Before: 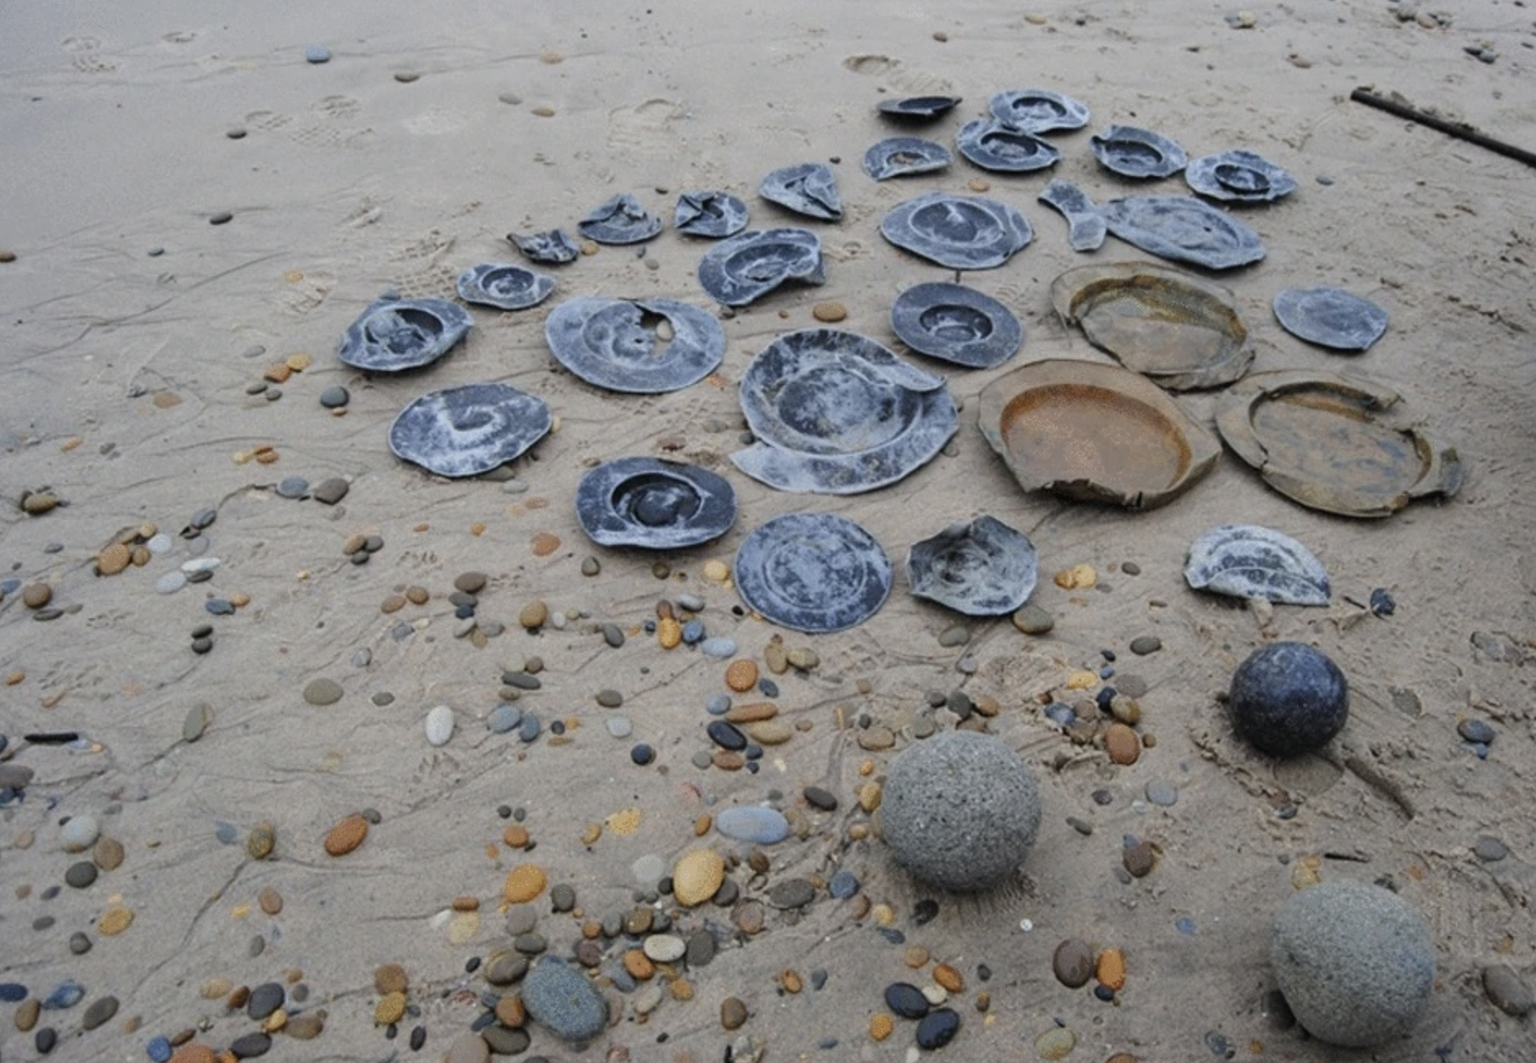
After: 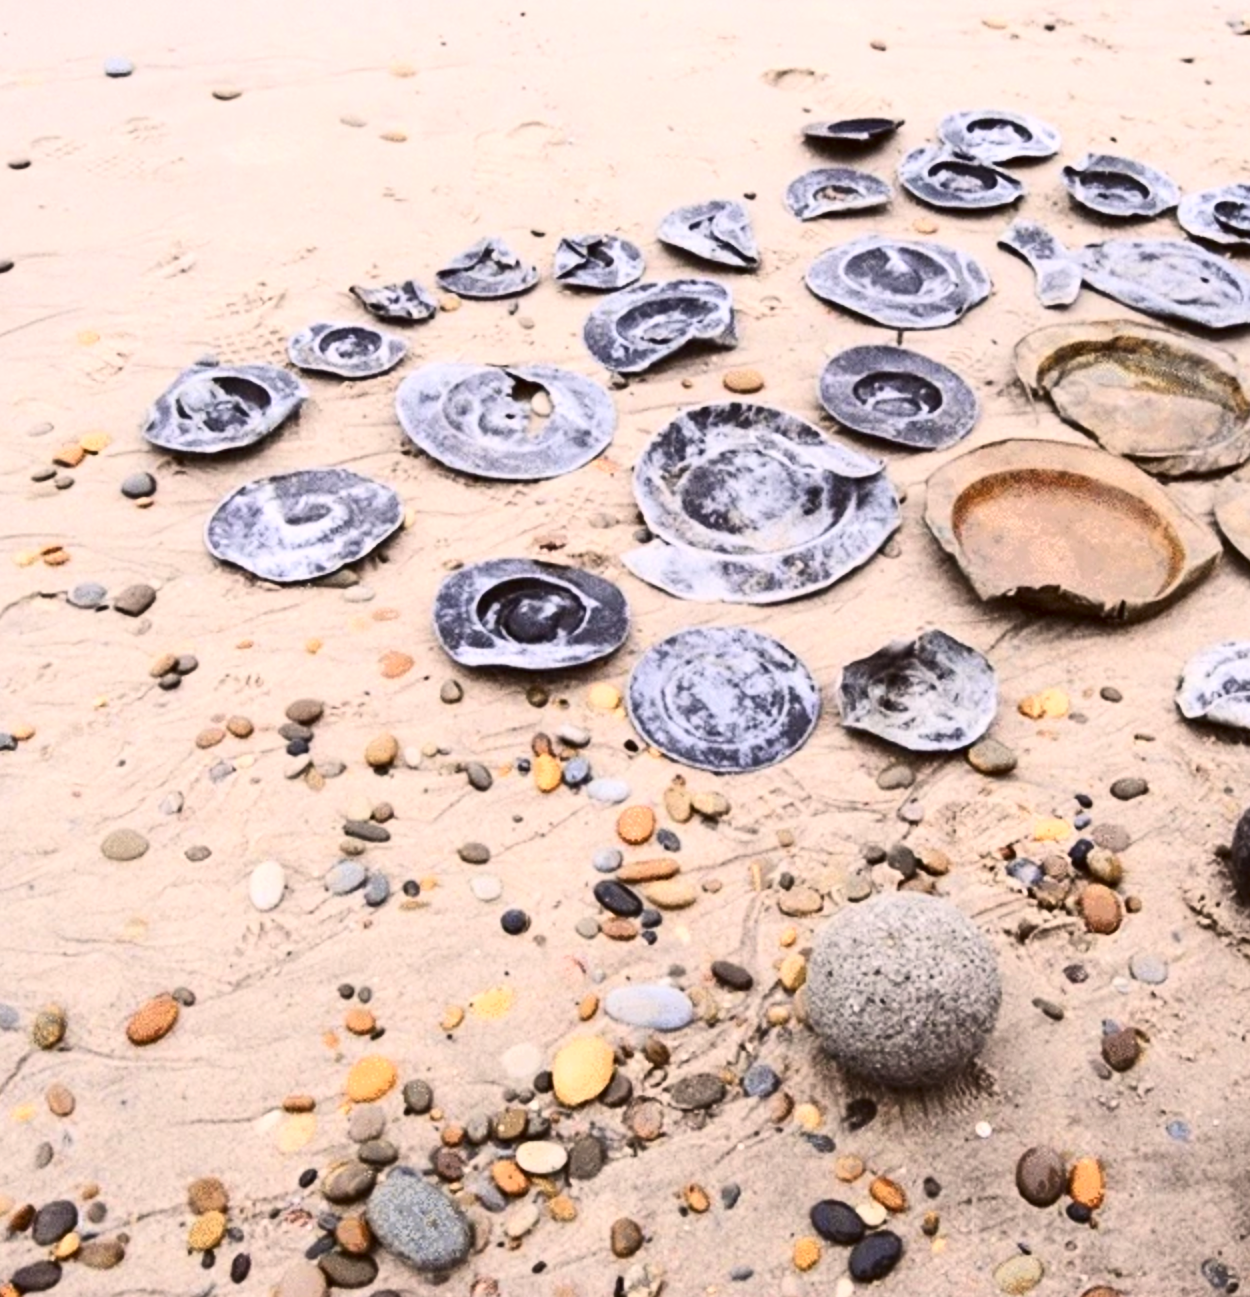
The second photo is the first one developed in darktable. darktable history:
contrast brightness saturation: contrast 0.4, brightness 0.1, saturation 0.21
crop and rotate: left 14.436%, right 18.898%
exposure: black level correction 0, exposure 0.7 EV, compensate exposure bias true, compensate highlight preservation false
color correction: highlights a* 10.21, highlights b* 9.79, shadows a* 8.61, shadows b* 7.88, saturation 0.8
